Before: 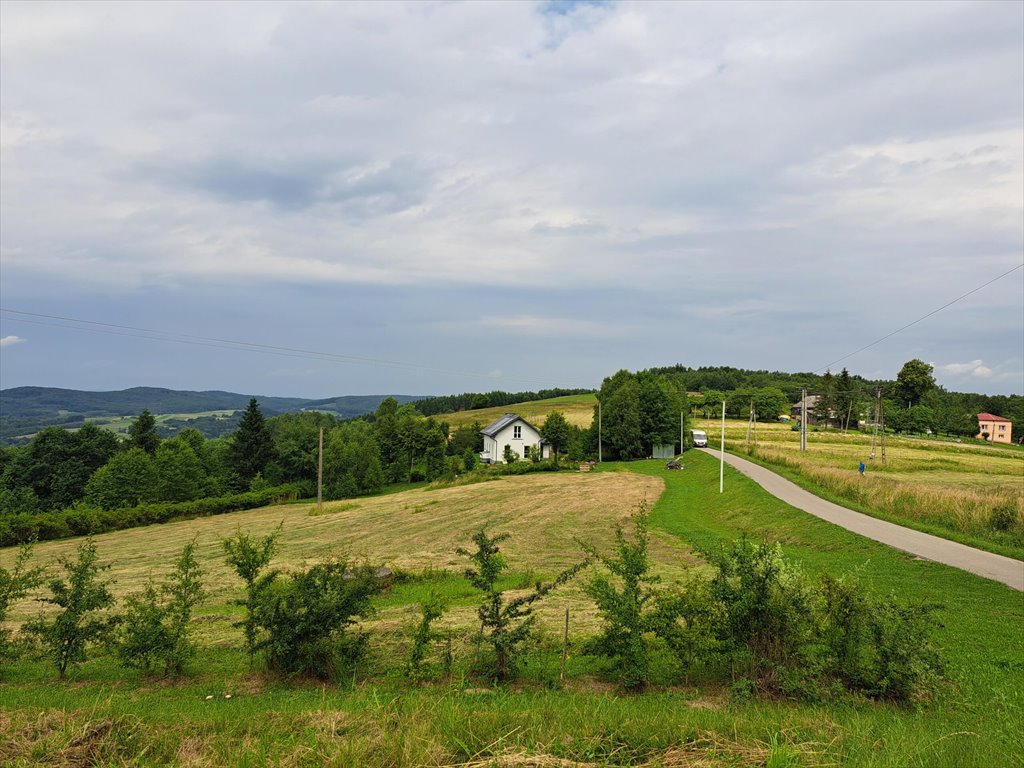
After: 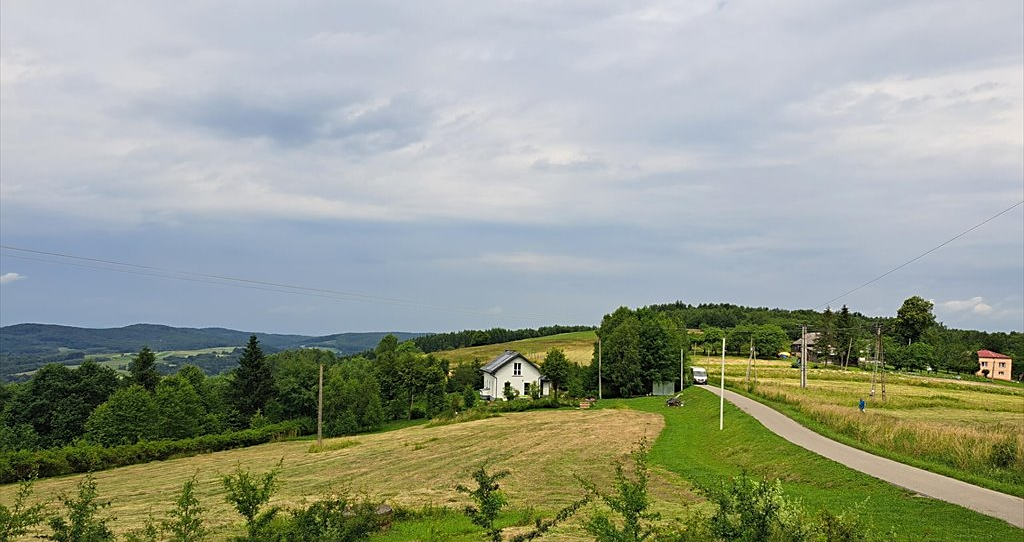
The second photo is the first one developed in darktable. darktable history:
crop and rotate: top 8.326%, bottom 21.082%
sharpen: radius 1.832, amount 0.406, threshold 1.313
